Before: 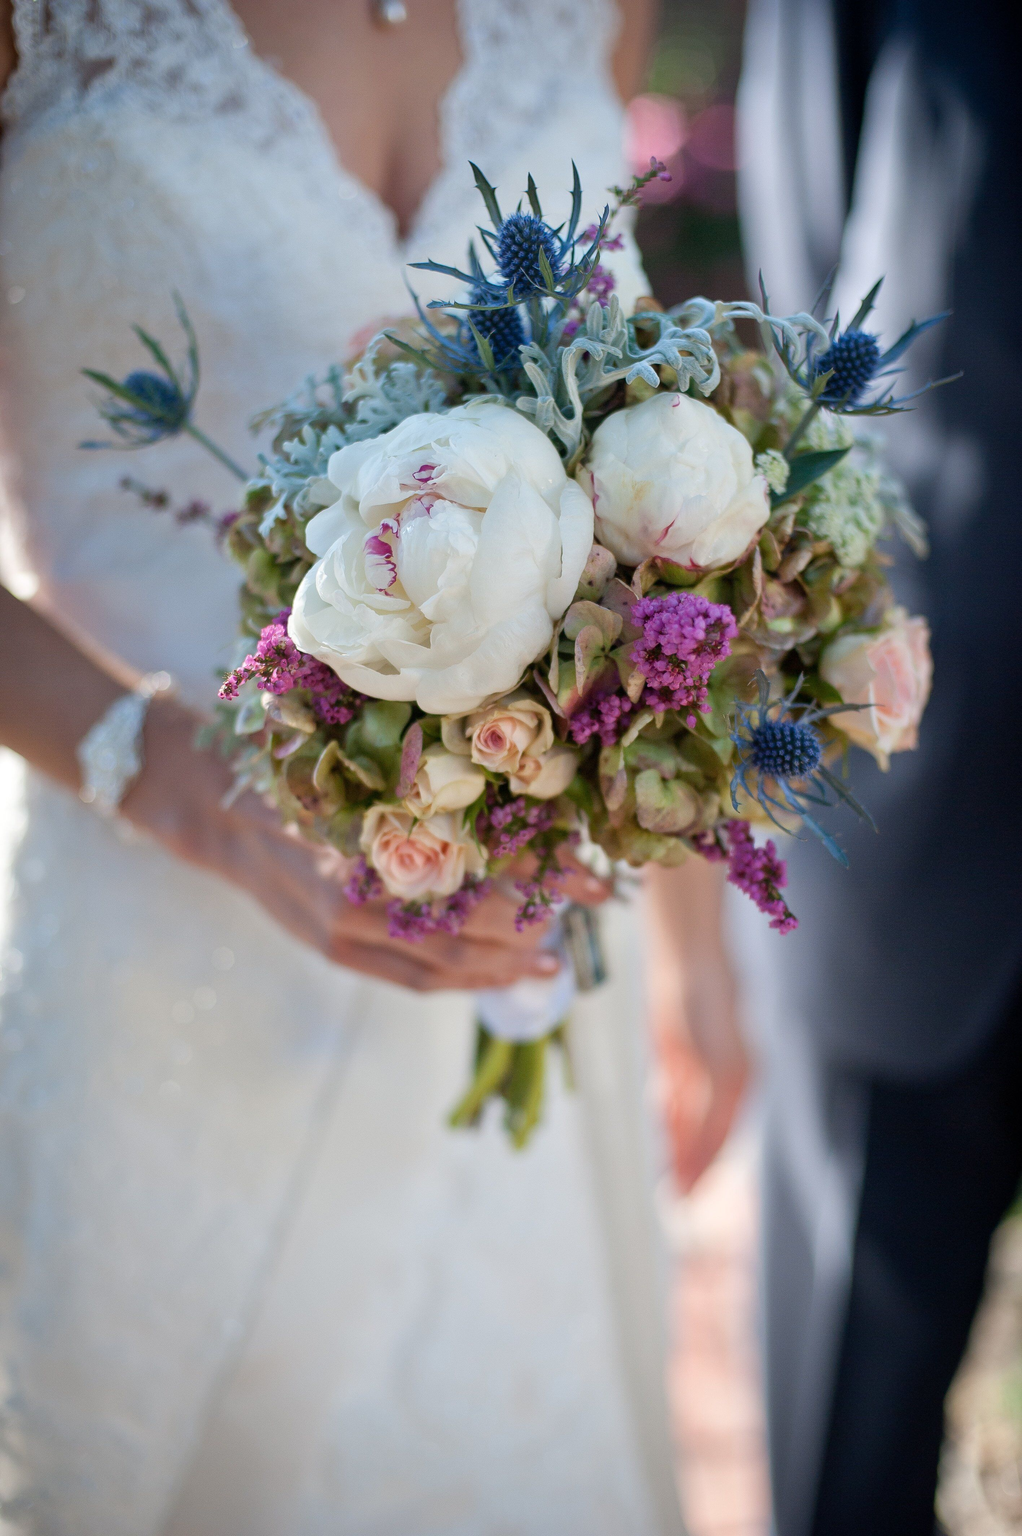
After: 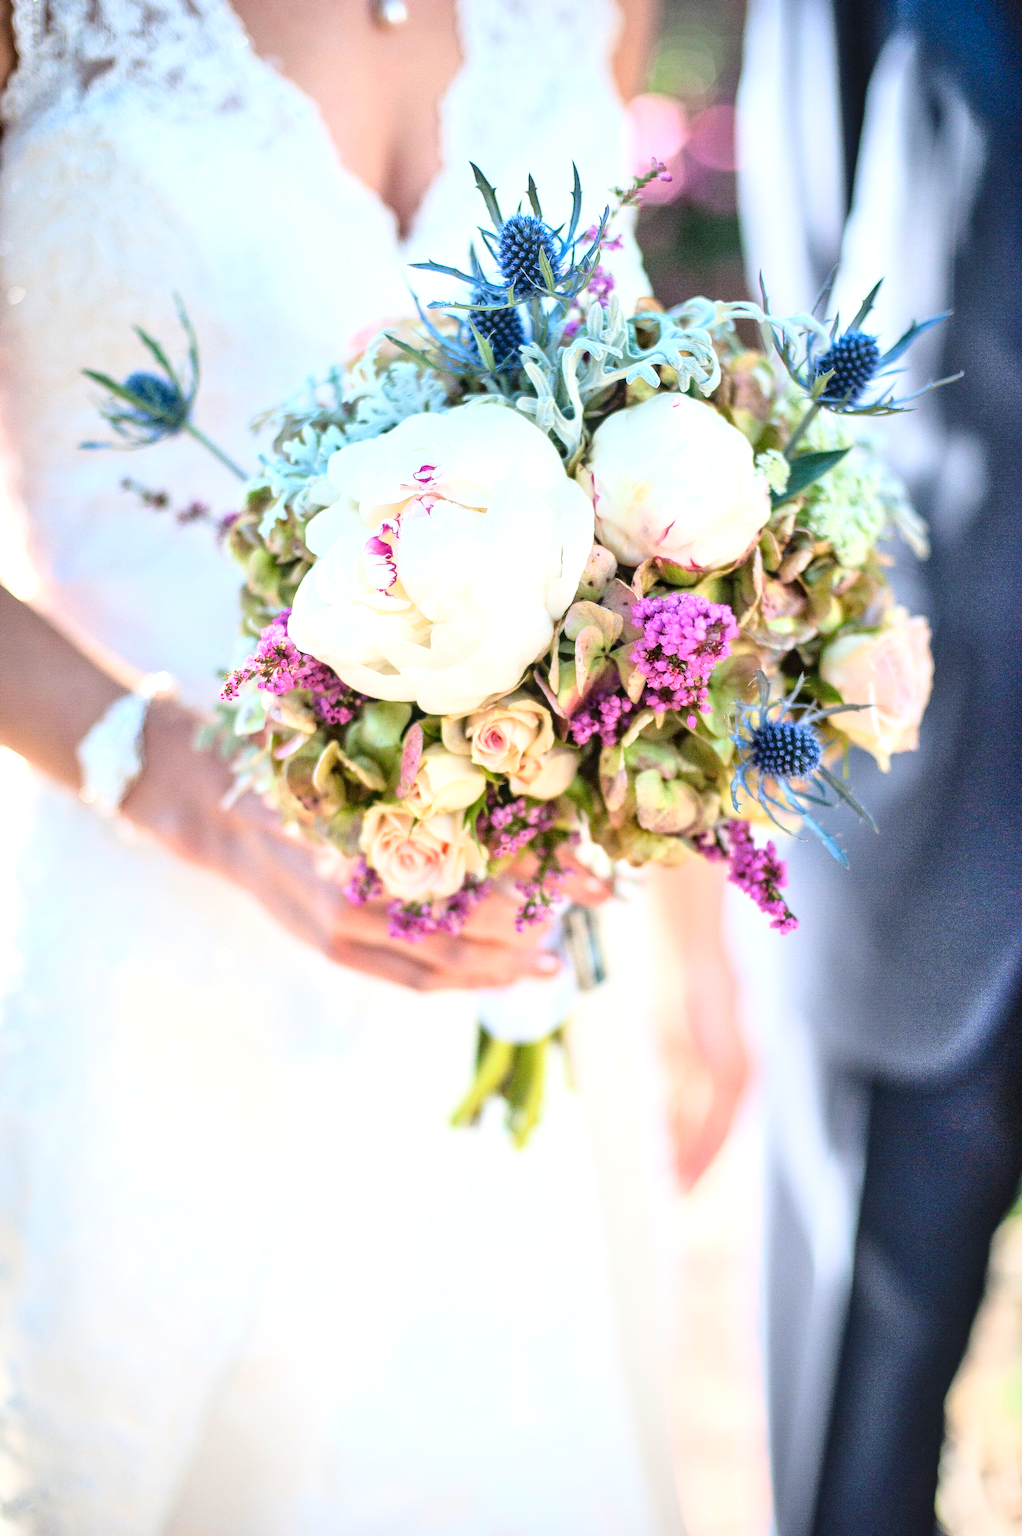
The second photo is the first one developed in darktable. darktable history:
local contrast: on, module defaults
base curve: curves: ch0 [(0, 0) (0.028, 0.03) (0.121, 0.232) (0.46, 0.748) (0.859, 0.968) (1, 1)]
exposure: black level correction 0, exposure 1.001 EV, compensate exposure bias true, compensate highlight preservation false
shadows and highlights: shadows 74, highlights -26.06, soften with gaussian
